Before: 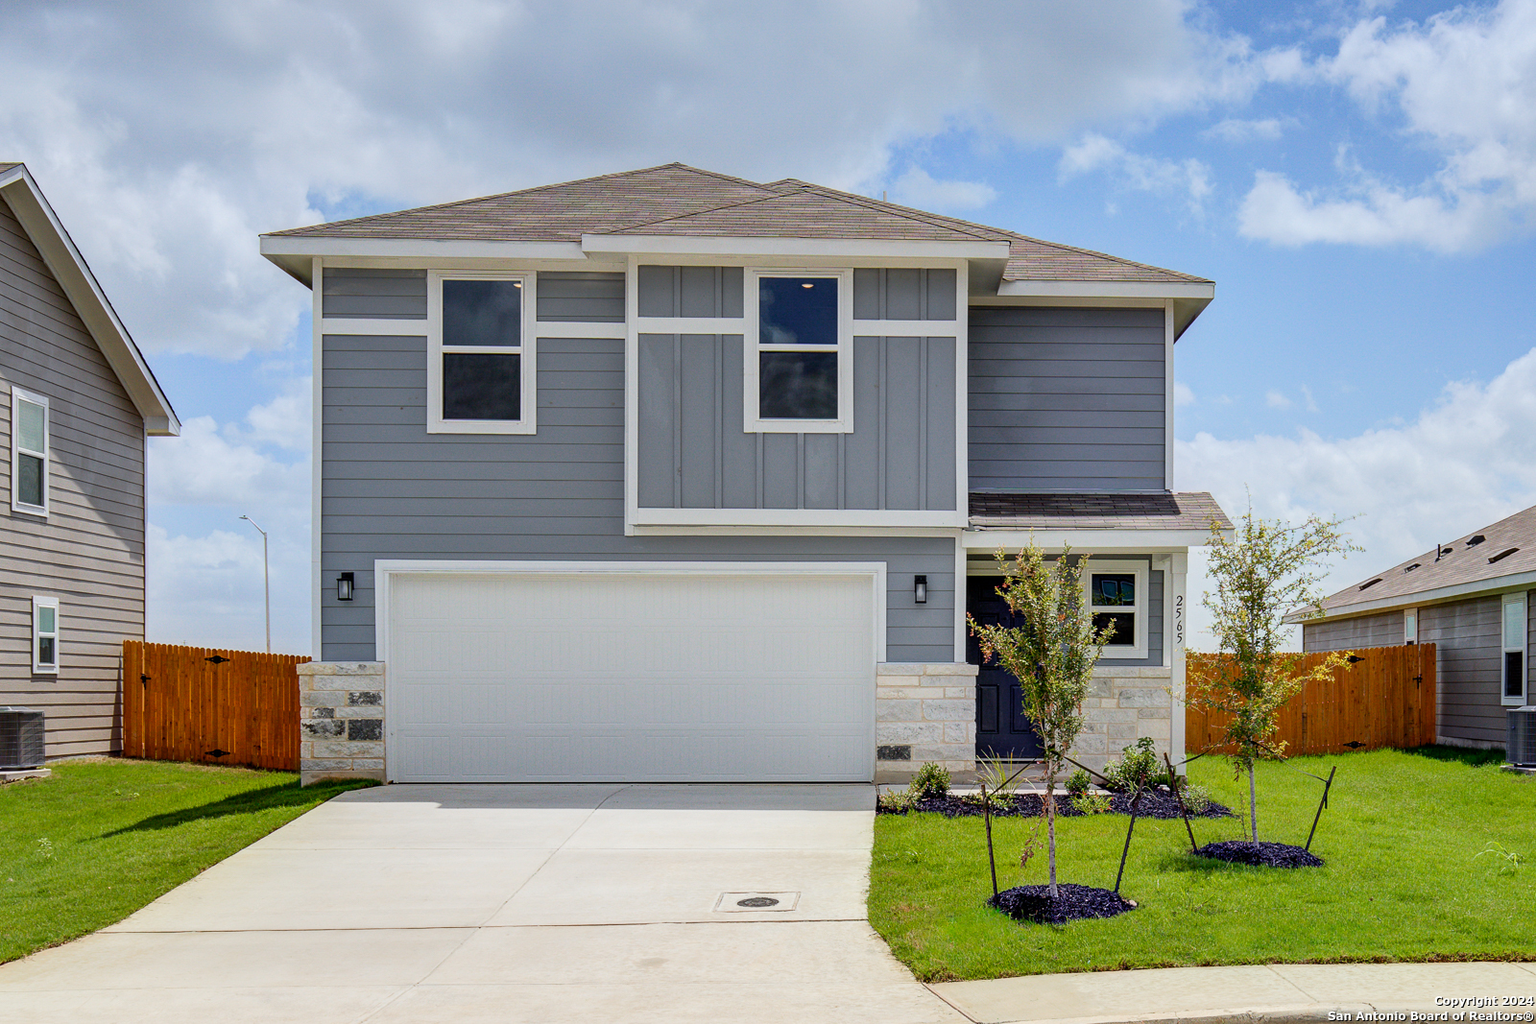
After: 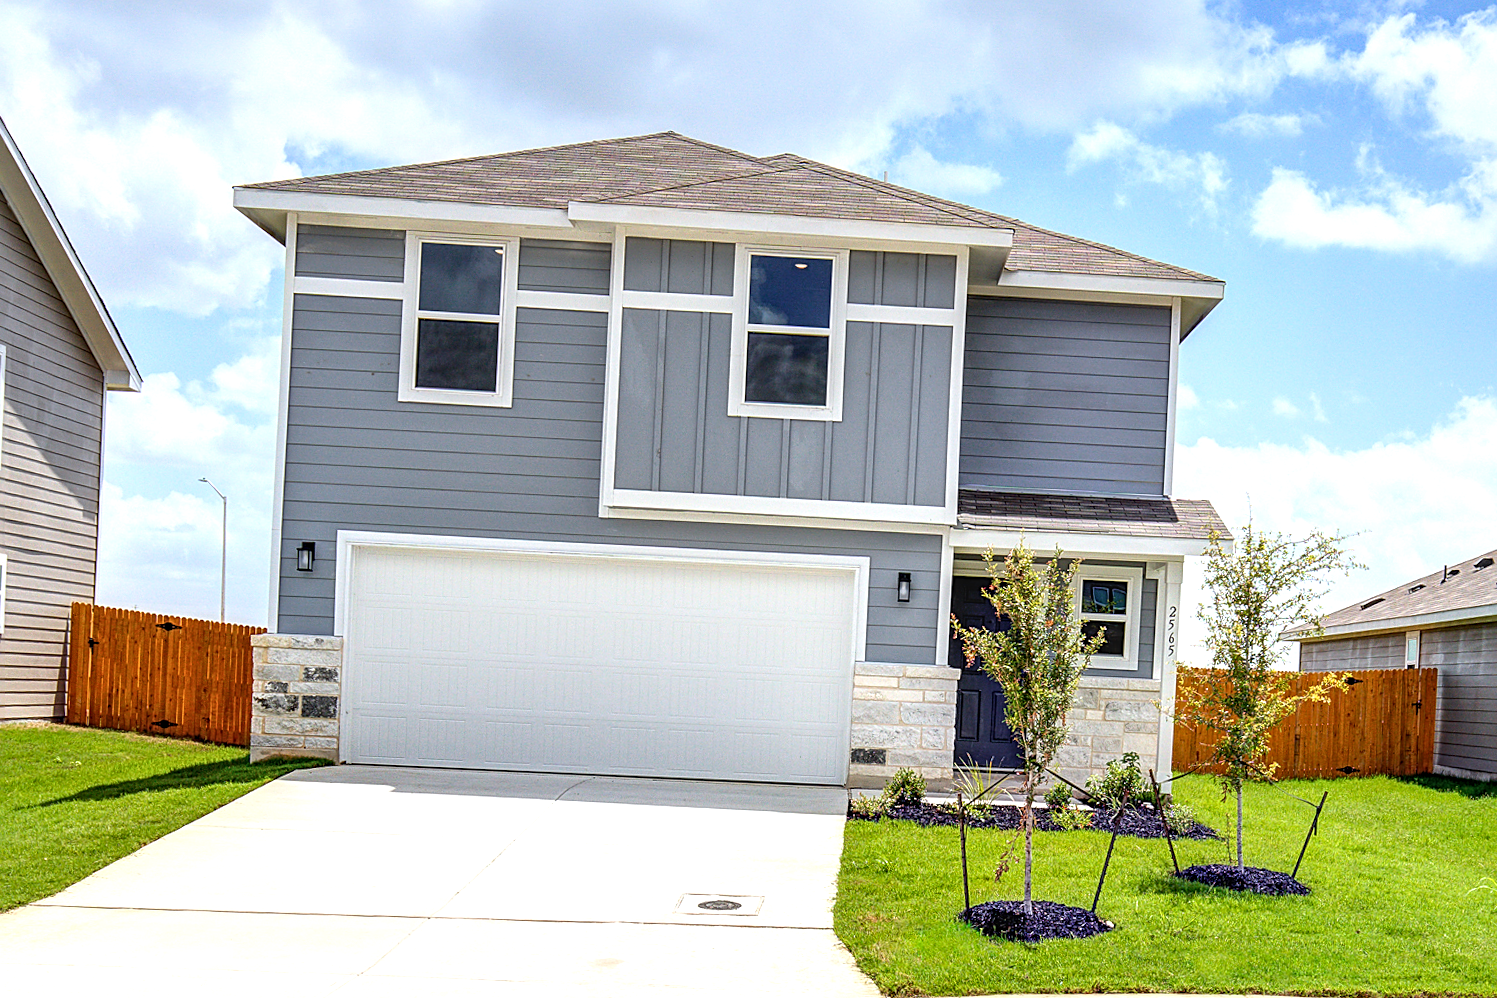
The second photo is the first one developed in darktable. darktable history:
crop and rotate: angle -2.66°
exposure: black level correction 0, exposure 0.701 EV, compensate highlight preservation false
sharpen: on, module defaults
local contrast: on, module defaults
